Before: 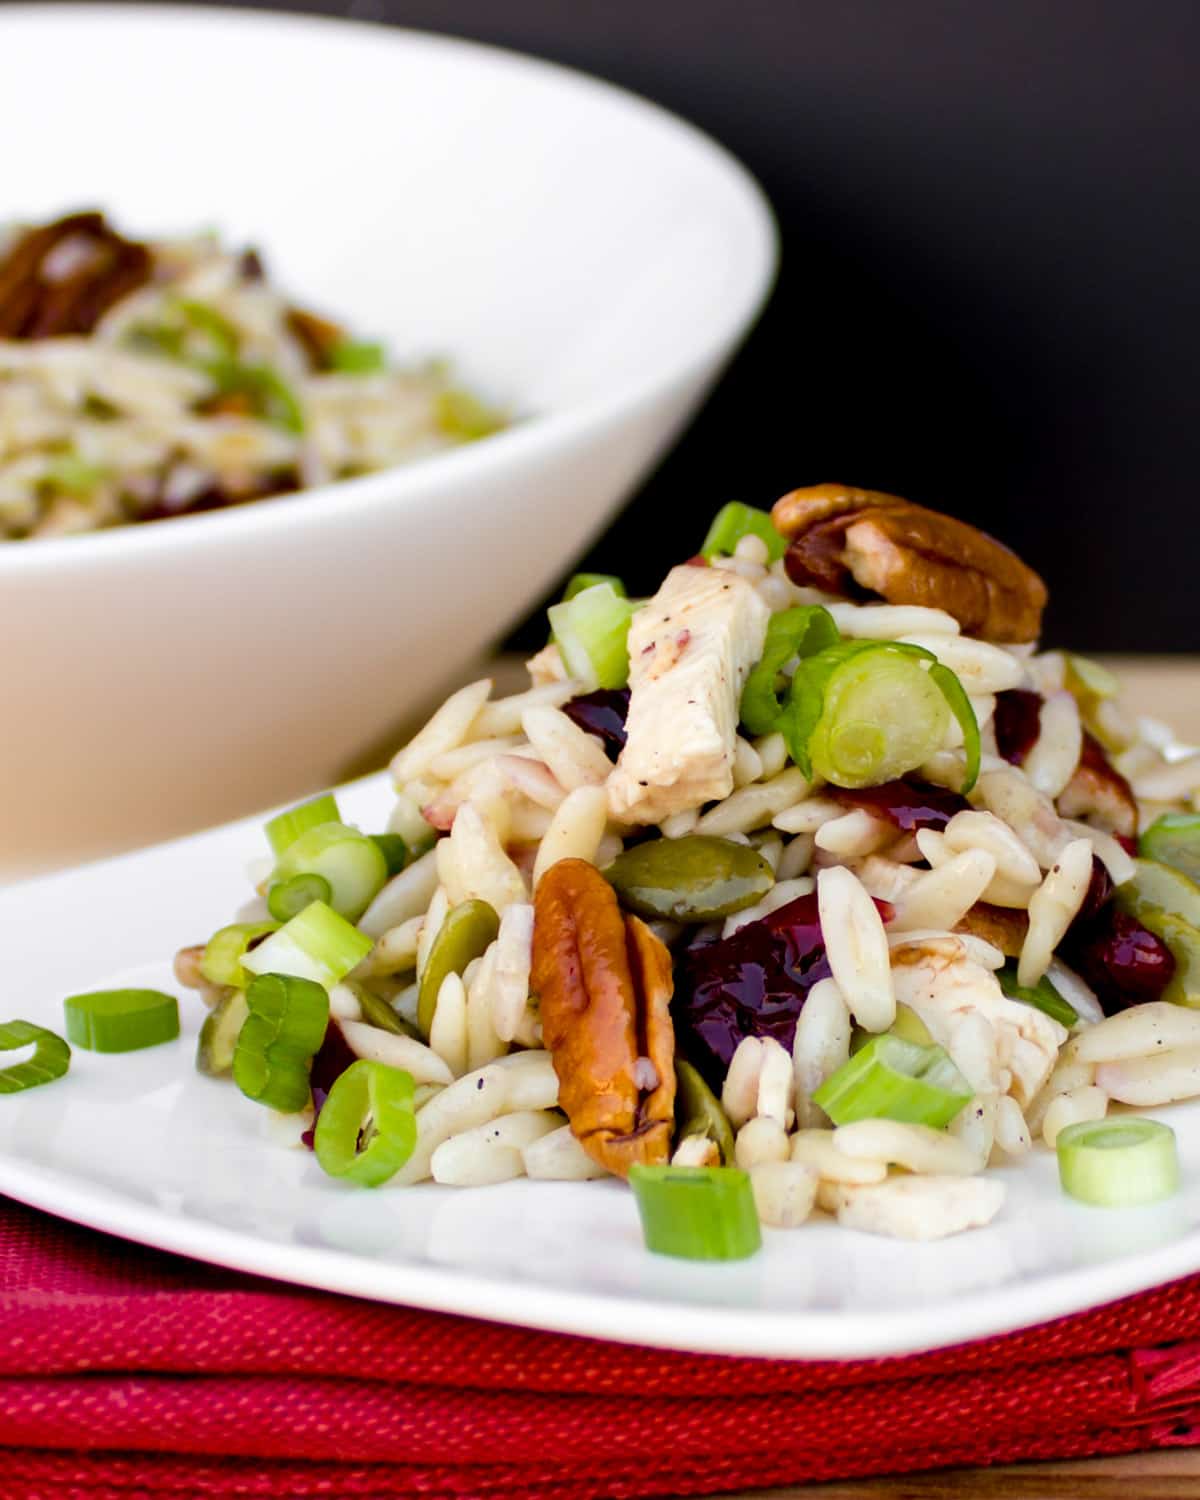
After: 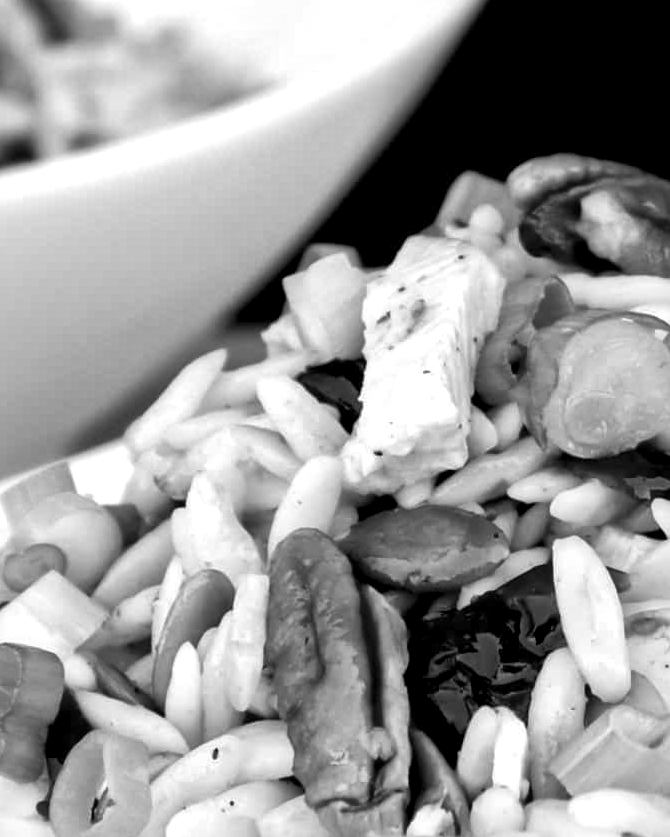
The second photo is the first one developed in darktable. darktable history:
exposure: exposure 0.191 EV, compensate highlight preservation false
crop and rotate: left 22.13%, top 22.054%, right 22.026%, bottom 22.102%
local contrast: mode bilateral grid, contrast 20, coarseness 19, detail 163%, midtone range 0.2
monochrome: on, module defaults
